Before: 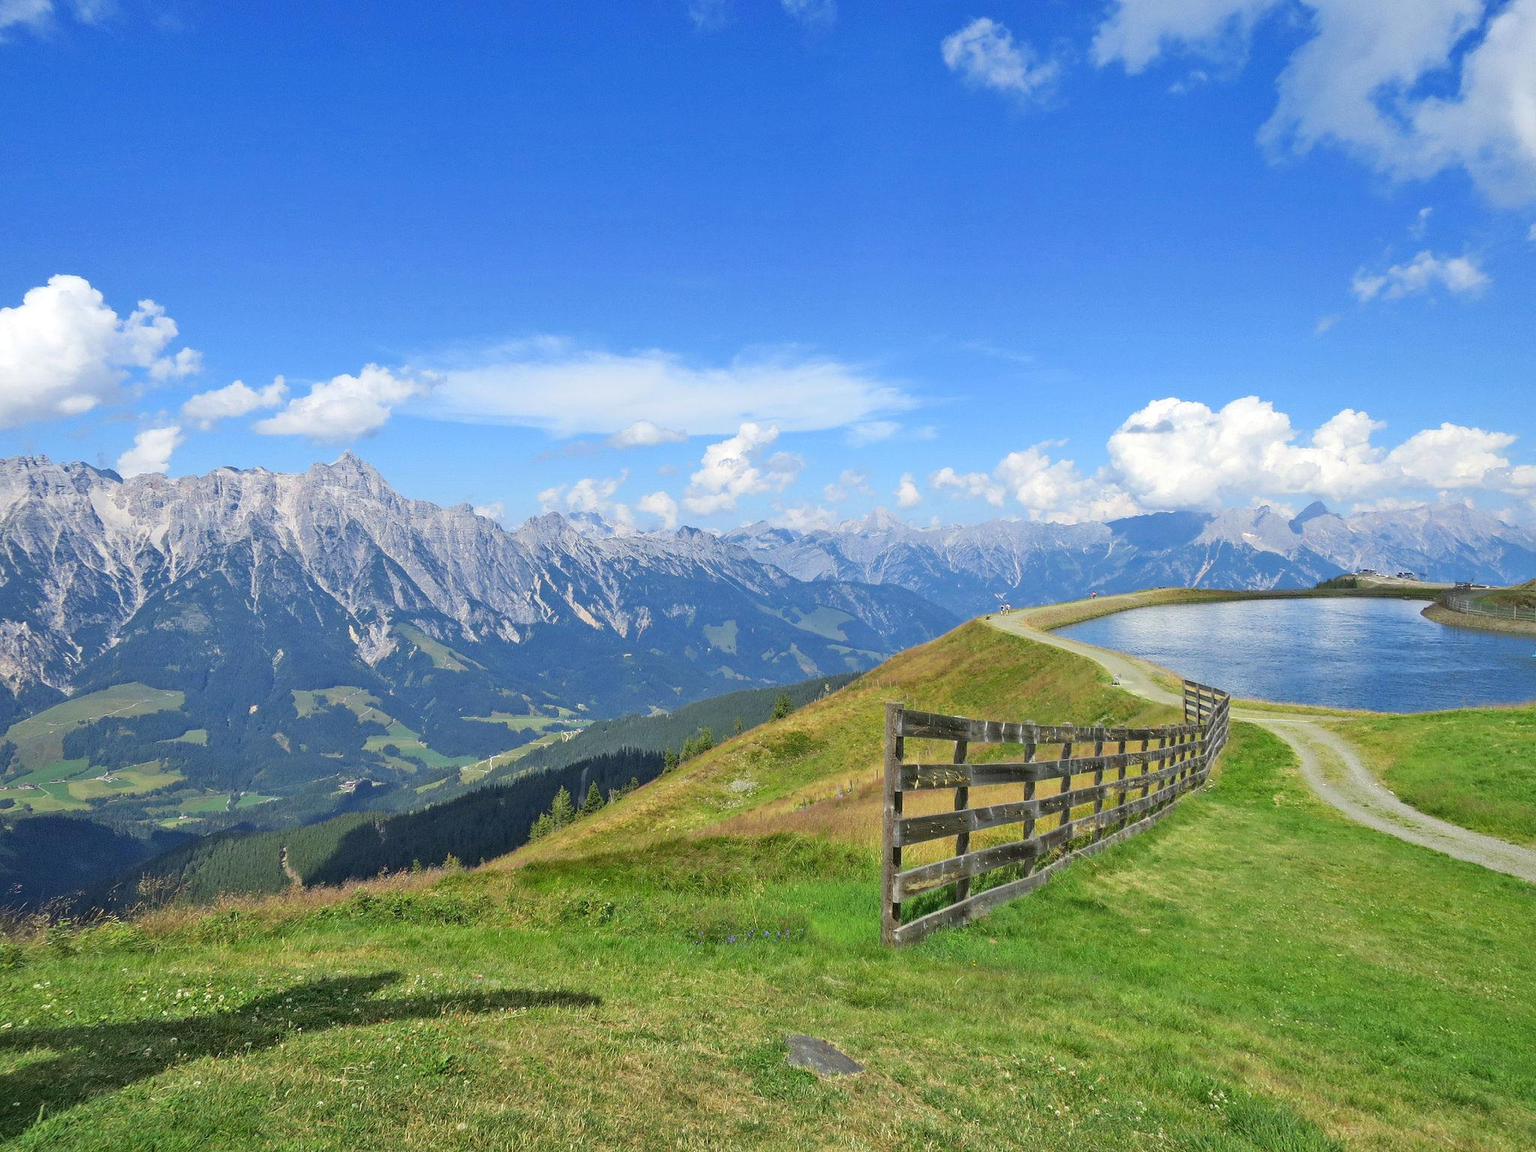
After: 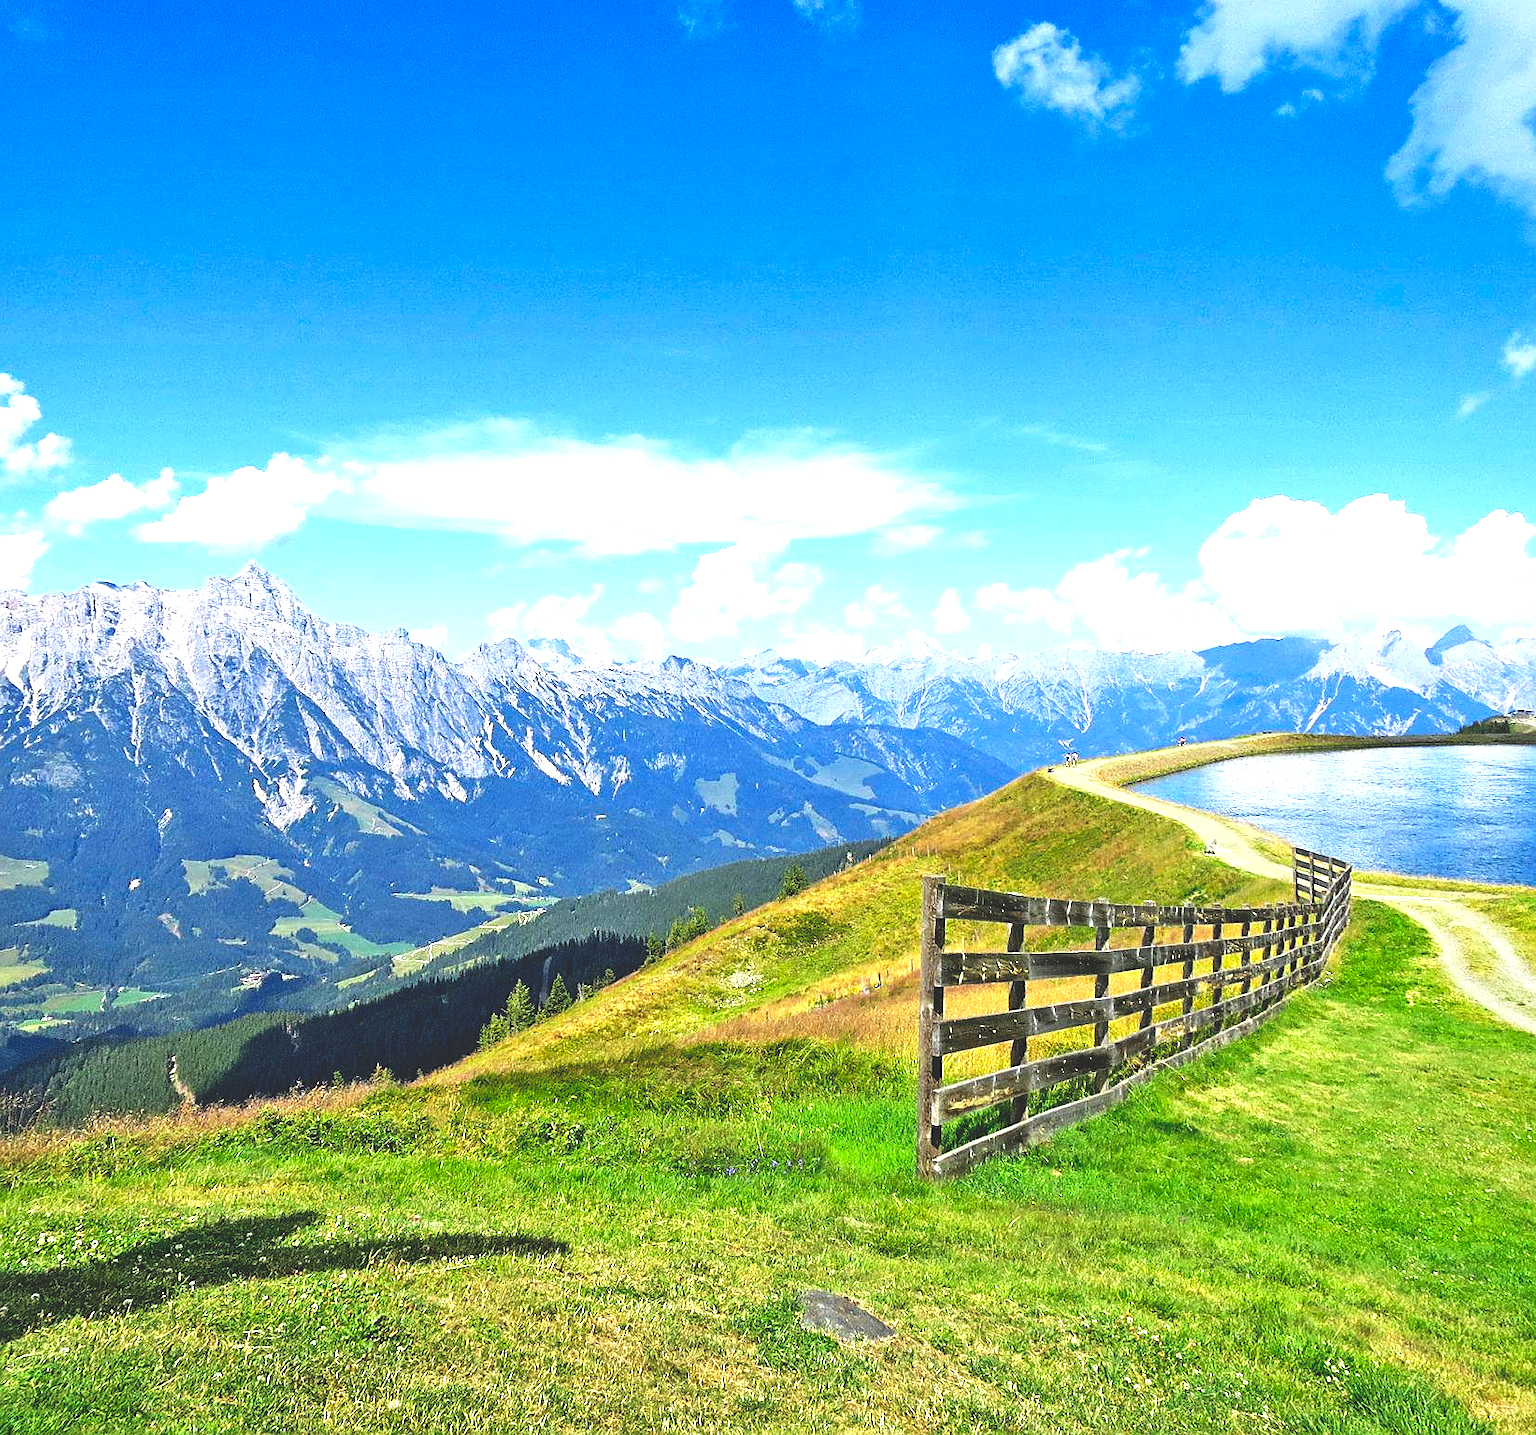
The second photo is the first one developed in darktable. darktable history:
sharpen: on, module defaults
exposure: black level correction 0, exposure 1.096 EV, compensate highlight preservation false
base curve: curves: ch0 [(0, 0.02) (0.083, 0.036) (1, 1)], preserve colors none
crop and rotate: left 9.516%, right 10.244%
